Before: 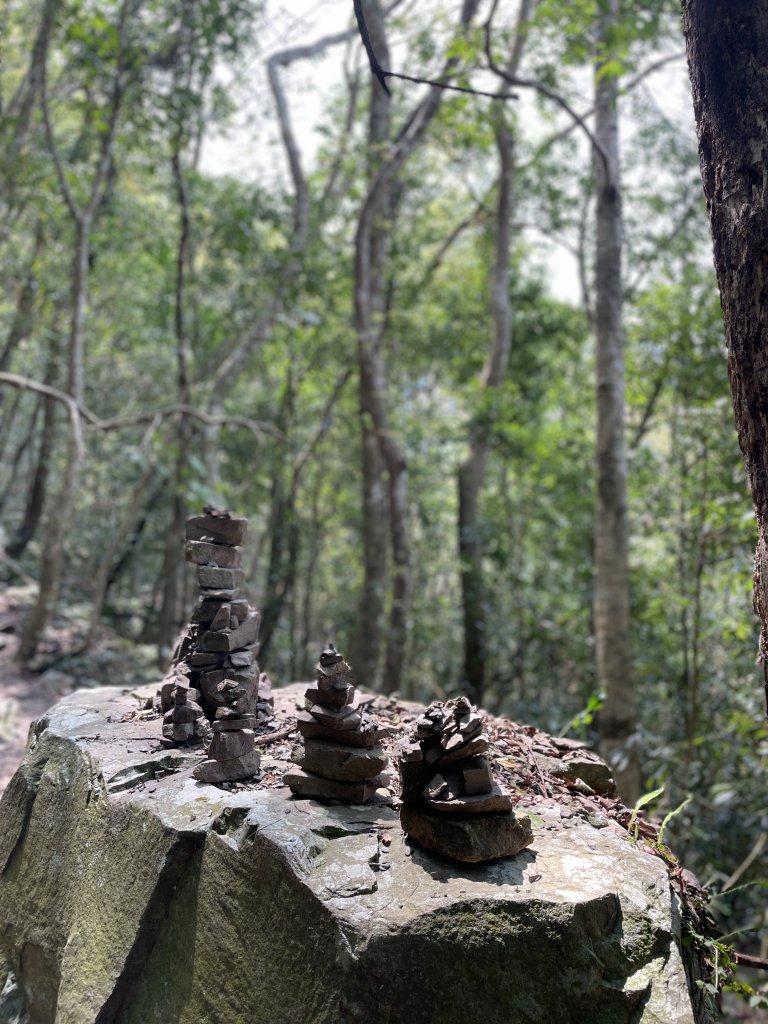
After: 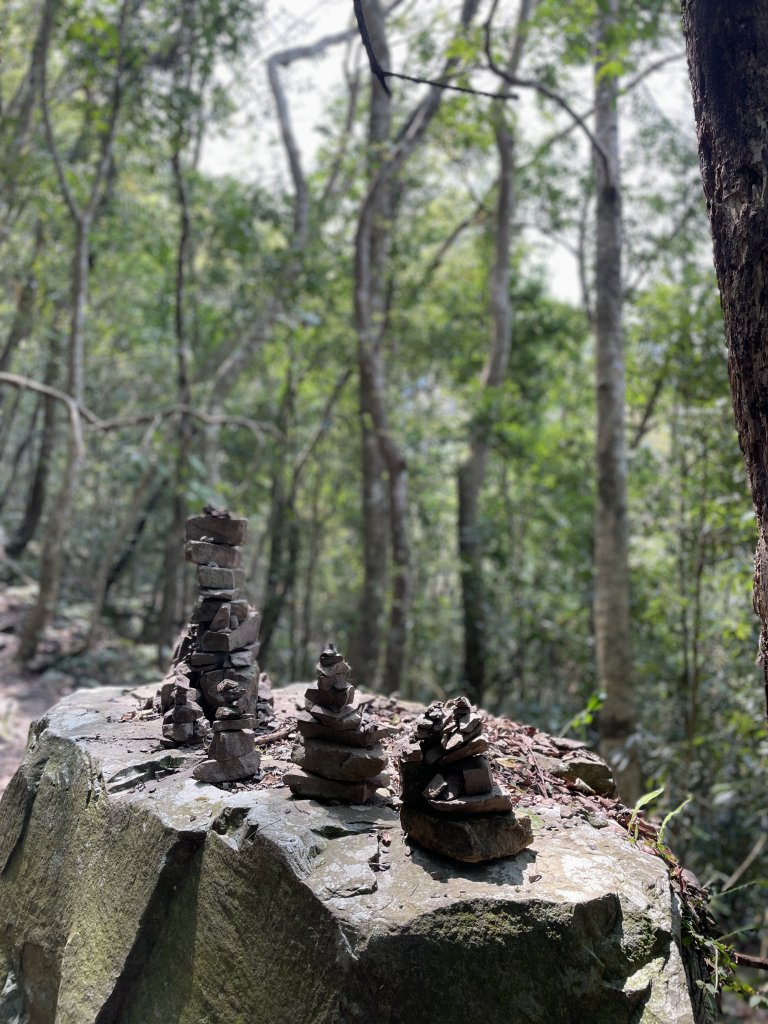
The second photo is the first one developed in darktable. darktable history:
exposure: exposure -0.054 EV, compensate highlight preservation false
